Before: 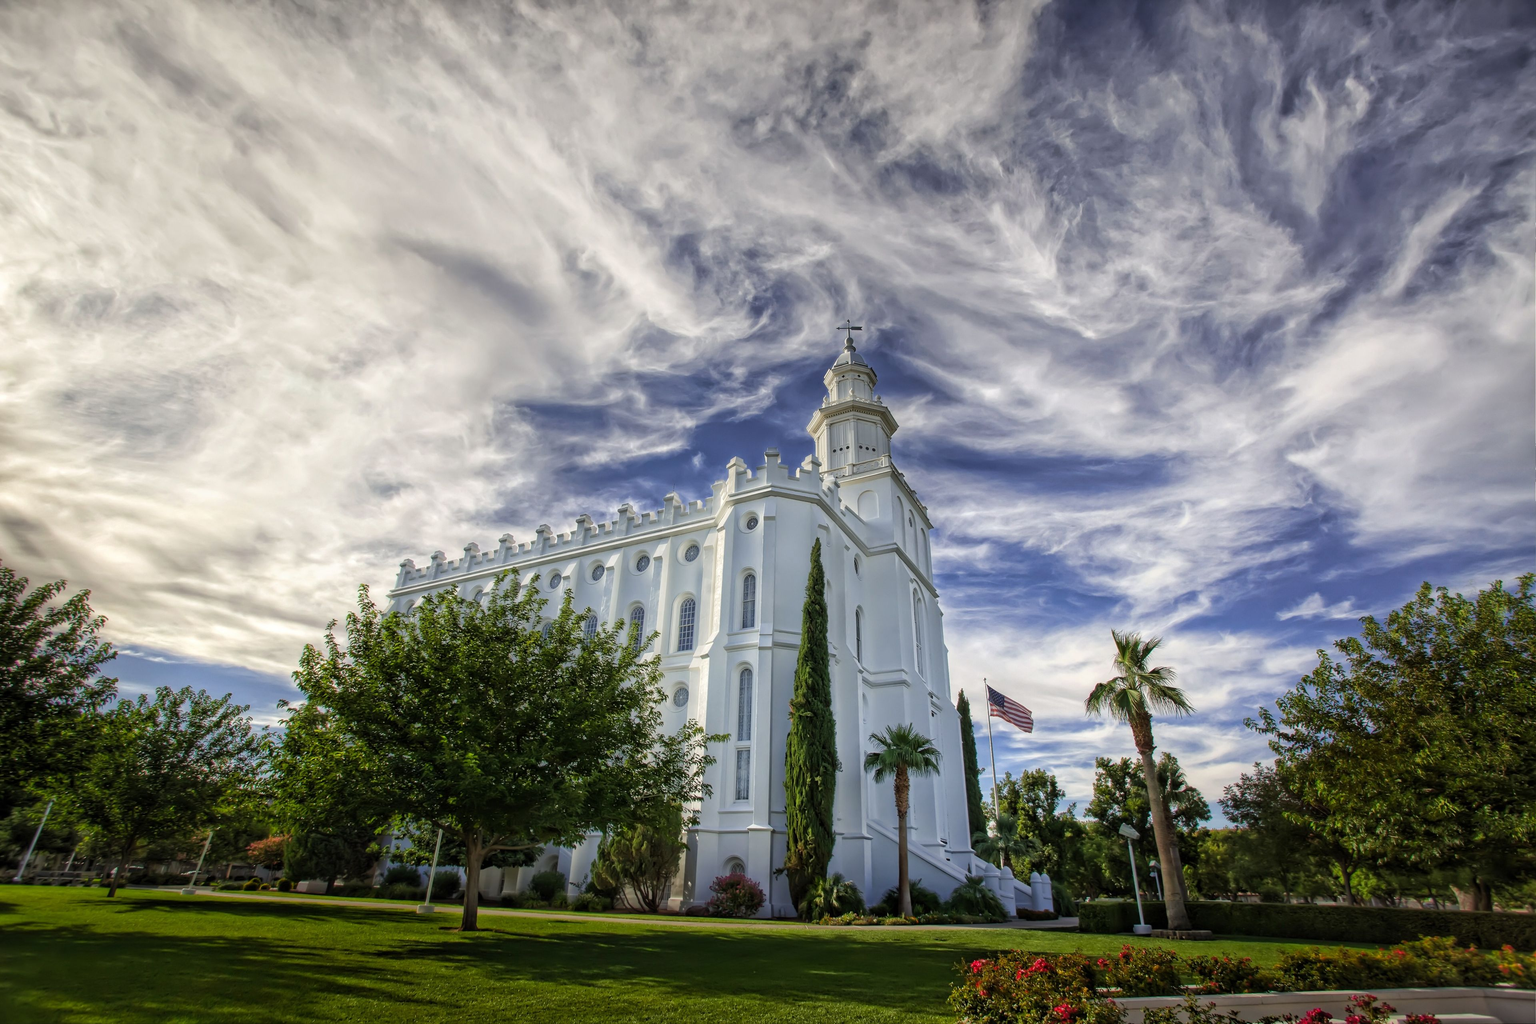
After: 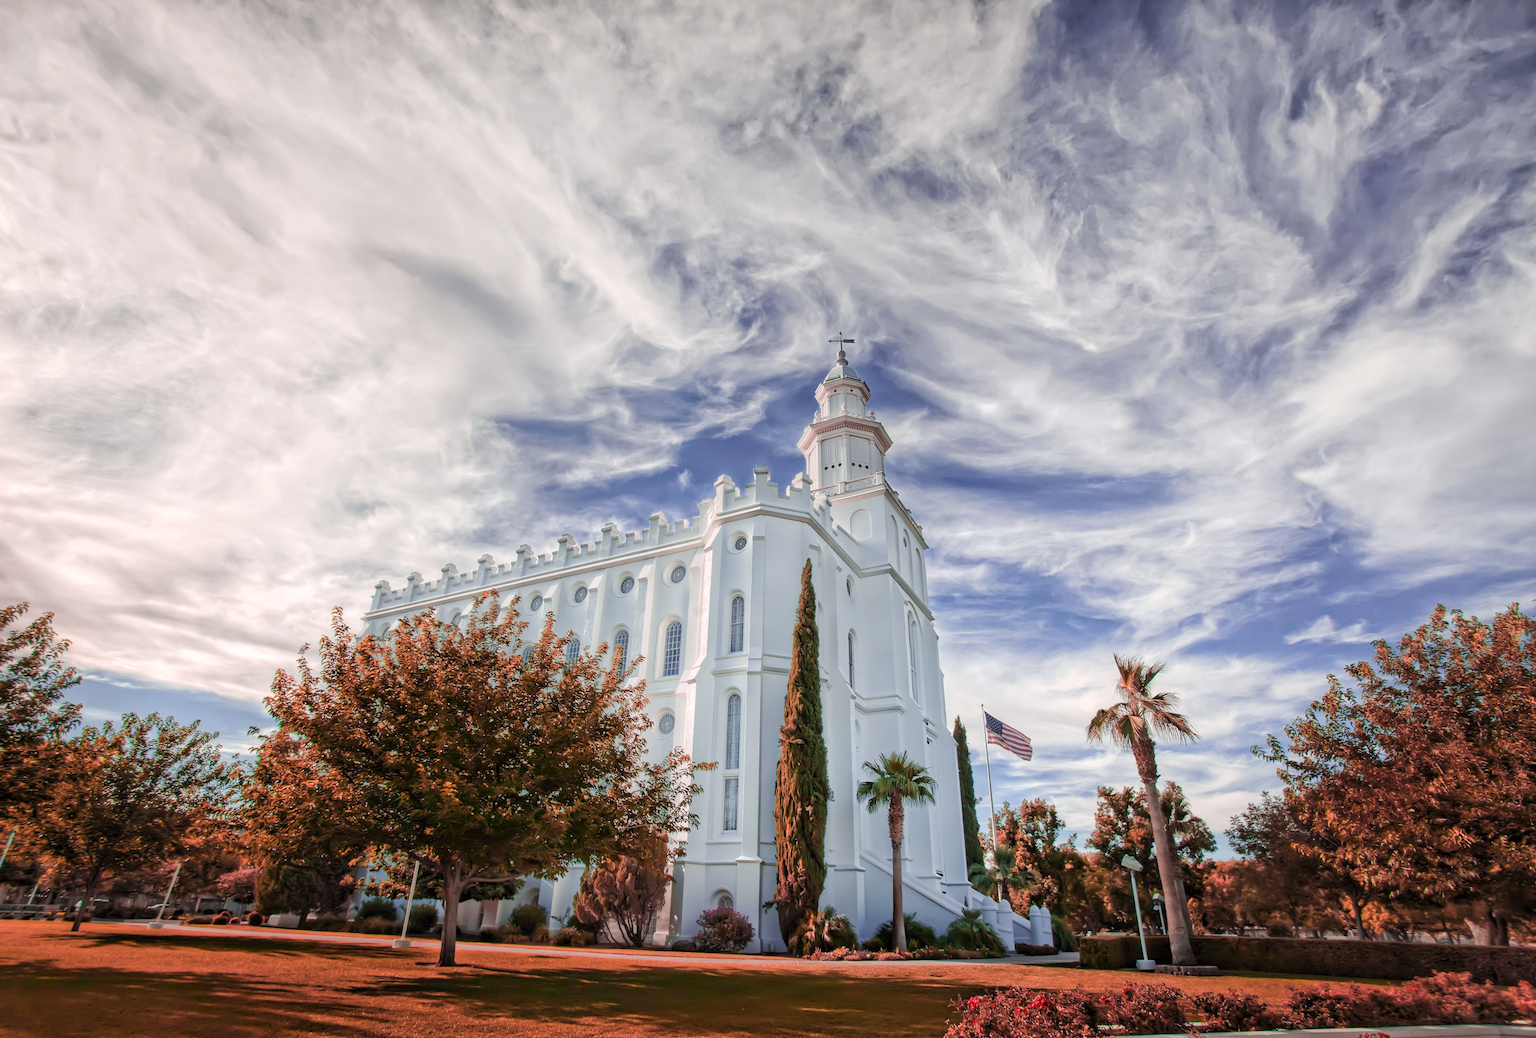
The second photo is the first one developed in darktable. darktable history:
base curve: curves: ch0 [(0, 0) (0.158, 0.273) (0.879, 0.895) (1, 1)], preserve colors none
color zones: curves: ch2 [(0, 0.5) (0.084, 0.497) (0.323, 0.335) (0.4, 0.497) (1, 0.5)], process mode strong
crop and rotate: left 2.536%, right 1.107%, bottom 2.246%
